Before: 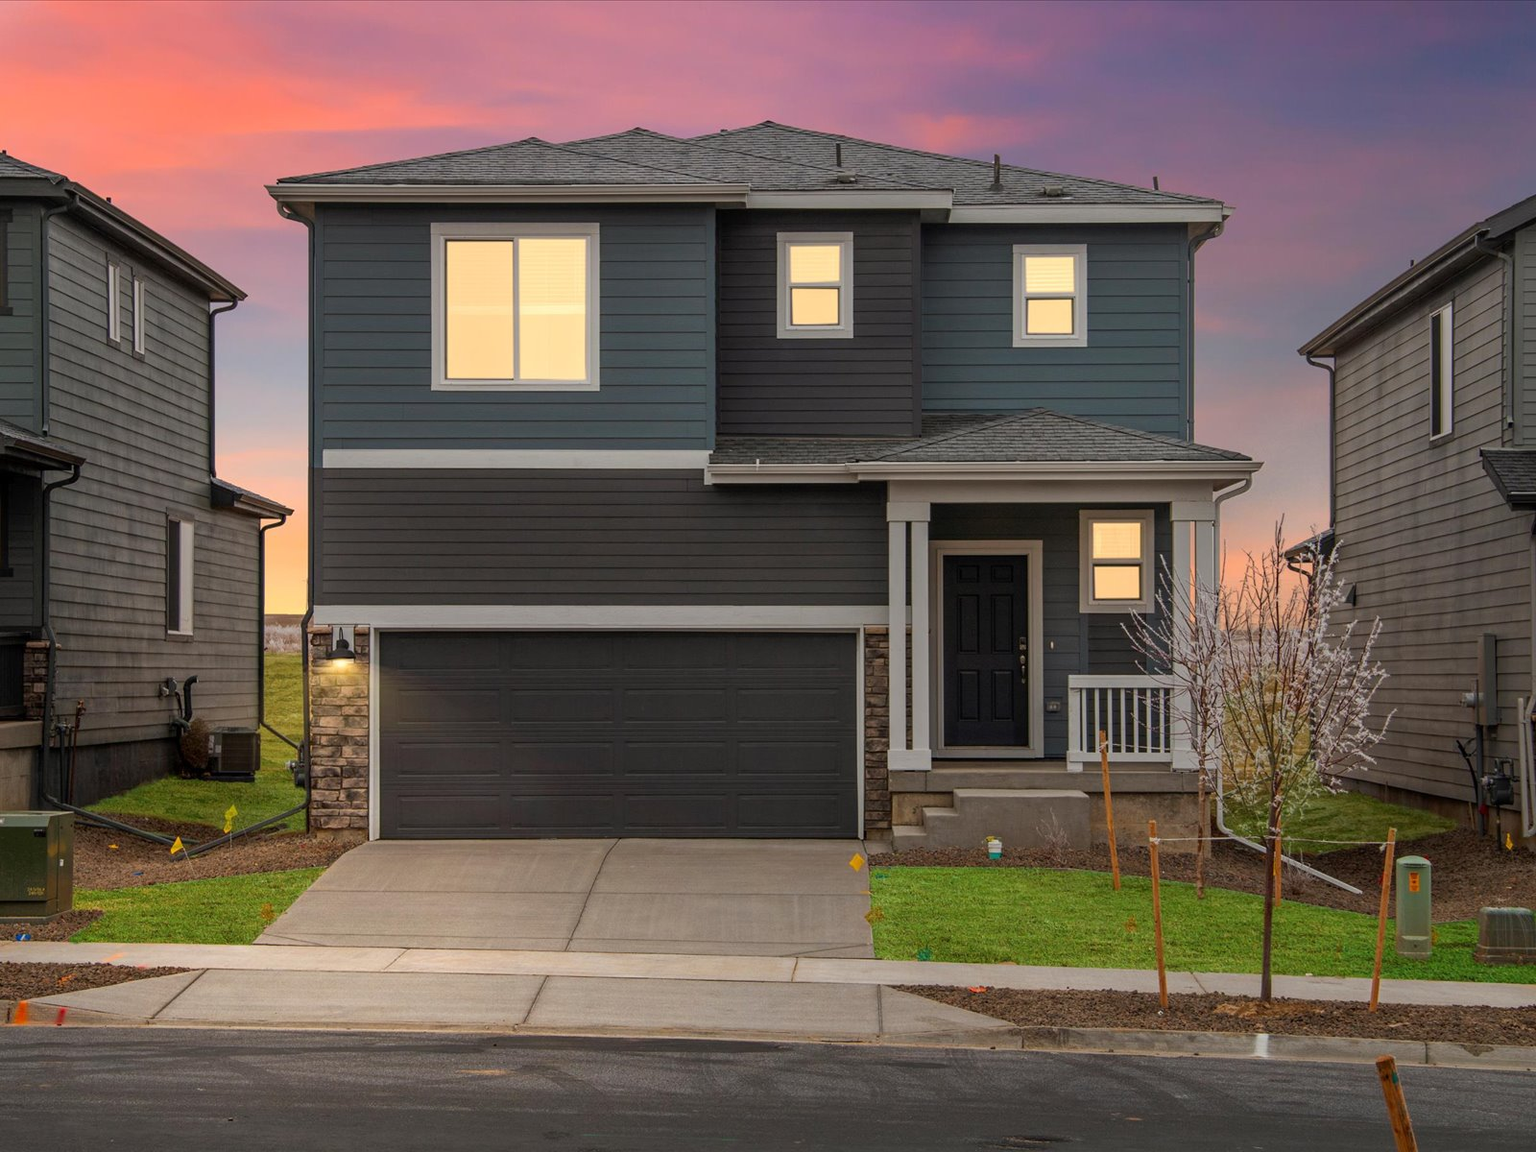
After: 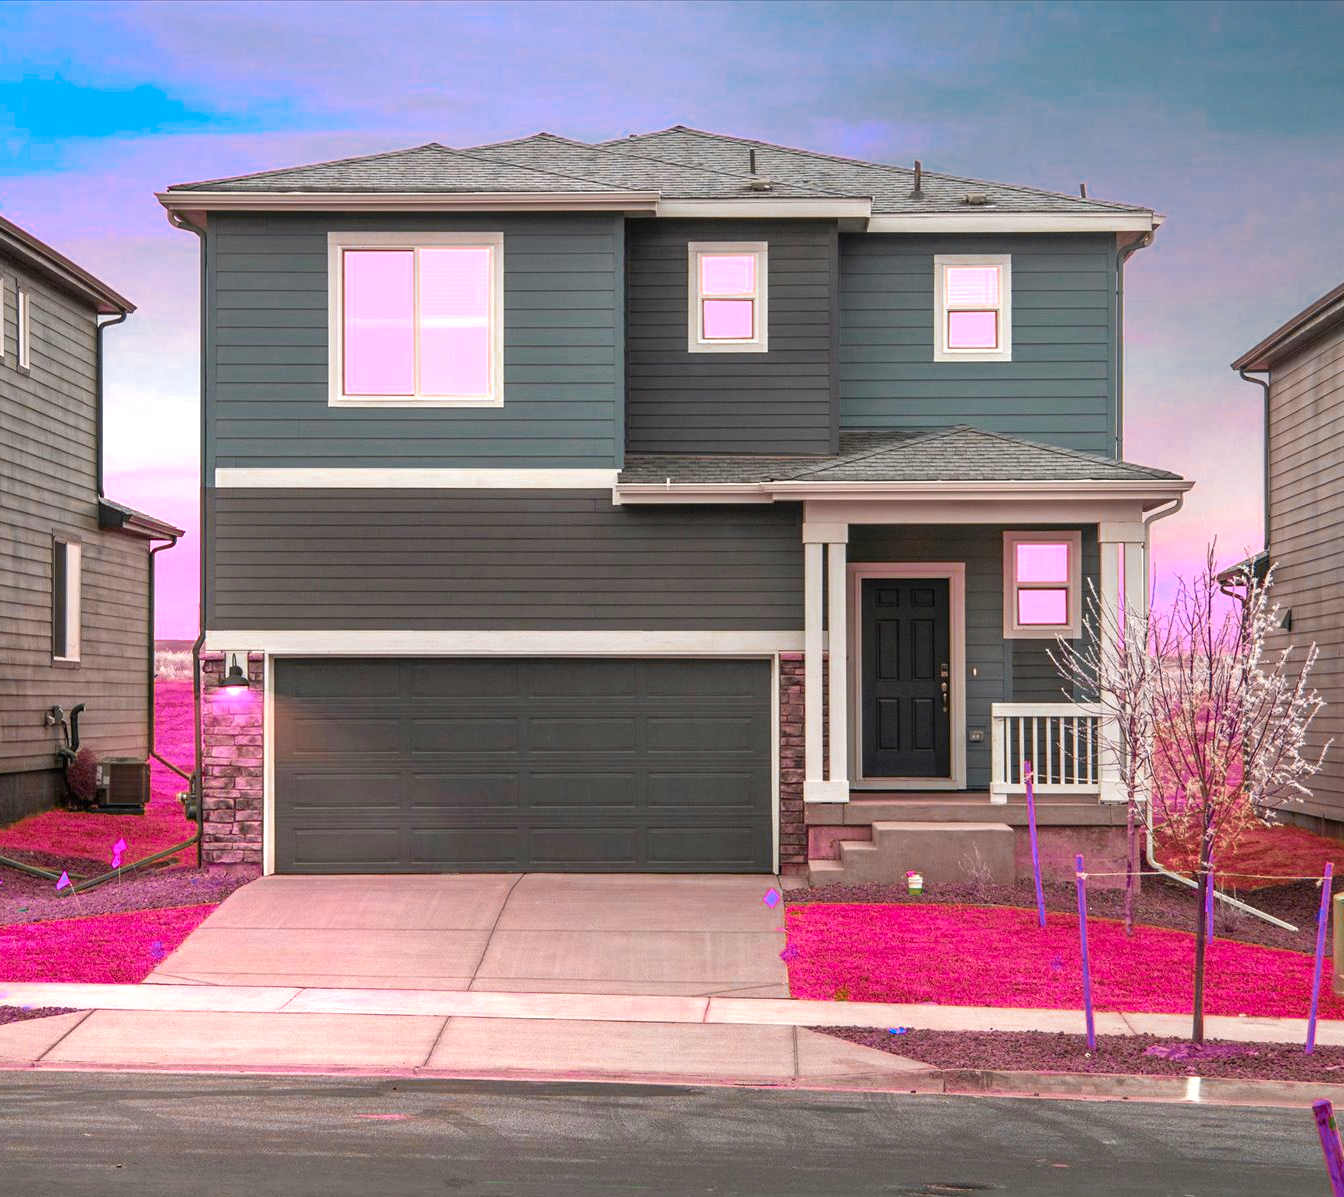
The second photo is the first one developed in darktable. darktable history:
color zones: curves: ch0 [(0.826, 0.353)]; ch1 [(0.242, 0.647) (0.889, 0.342)]; ch2 [(0.246, 0.089) (0.969, 0.068)]
exposure: black level correction 0, exposure 1.379 EV, compensate exposure bias true, compensate highlight preservation false
contrast brightness saturation: saturation -0.05
rotate and perspective: automatic cropping original format, crop left 0, crop top 0
crop: left 7.598%, right 7.873%
